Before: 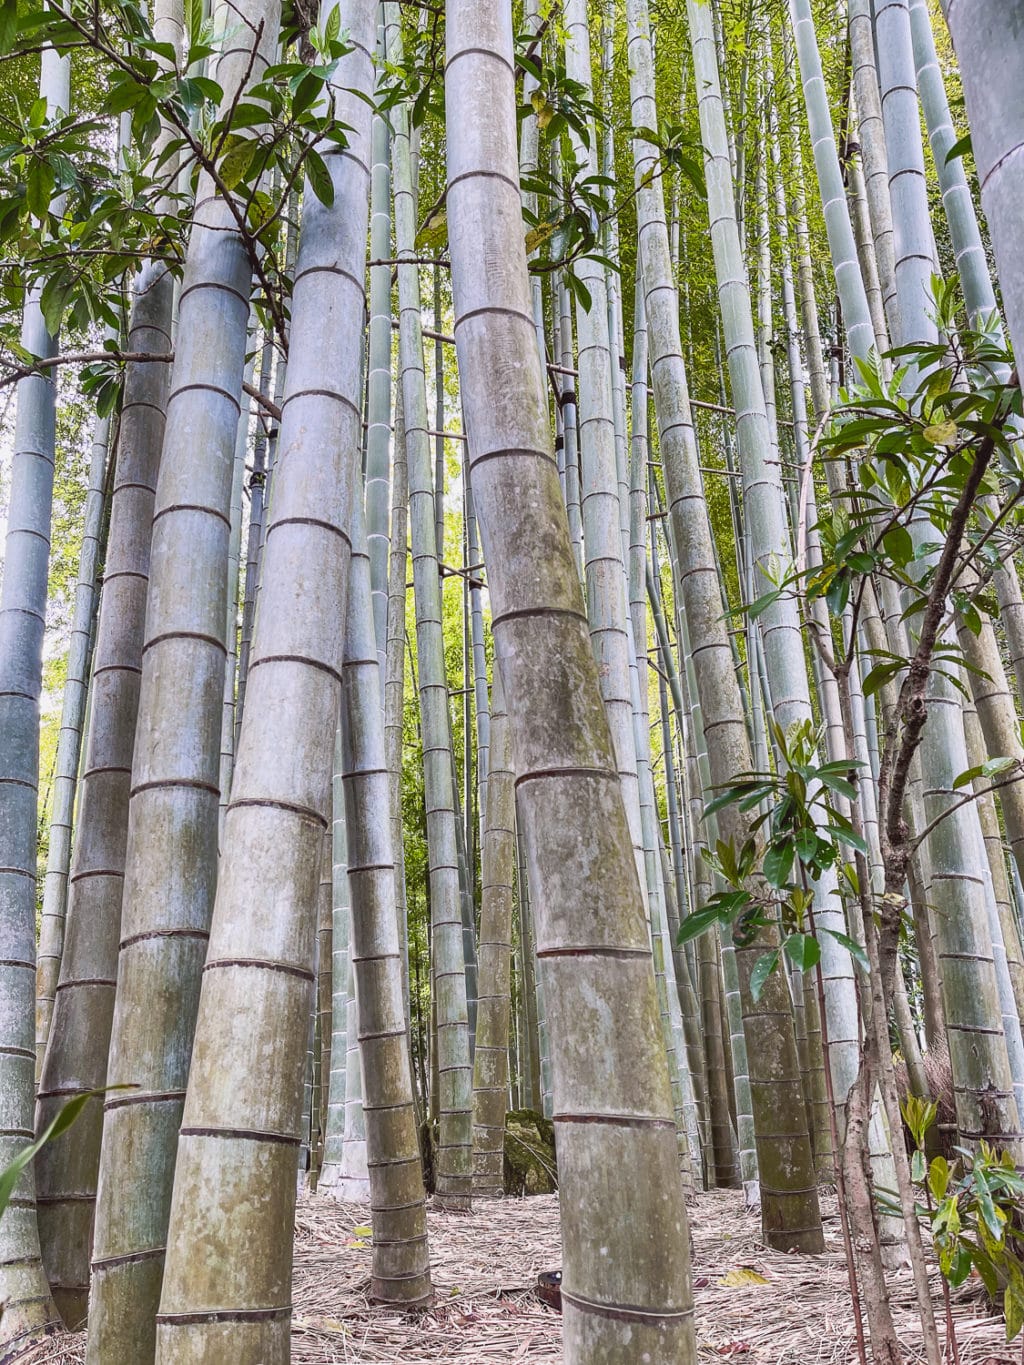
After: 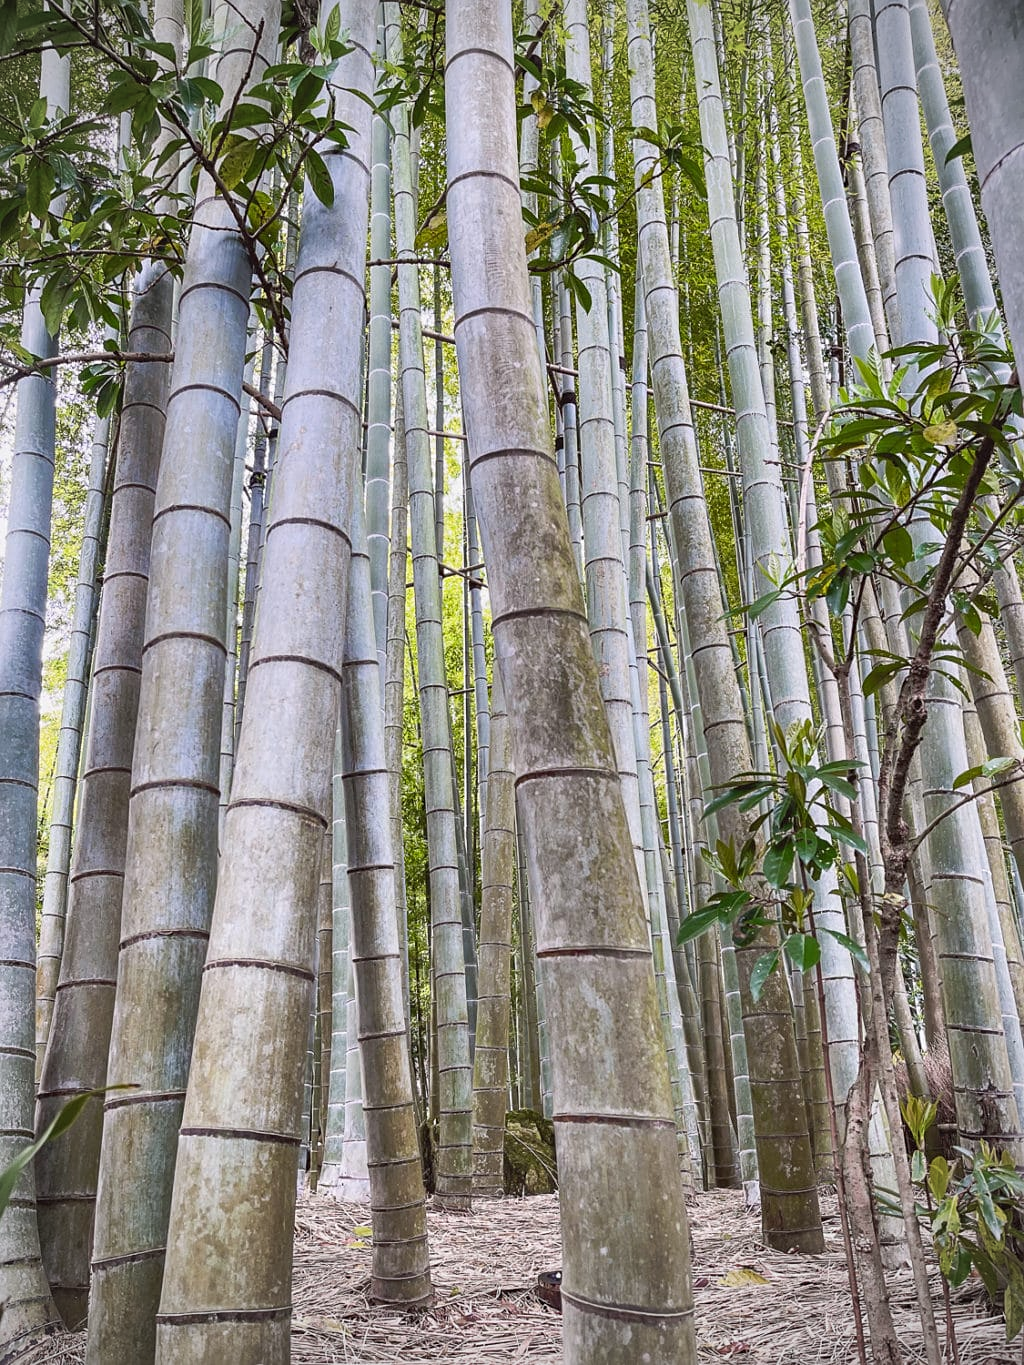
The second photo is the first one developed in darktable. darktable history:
vignetting: unbound false
sharpen: amount 0.21
